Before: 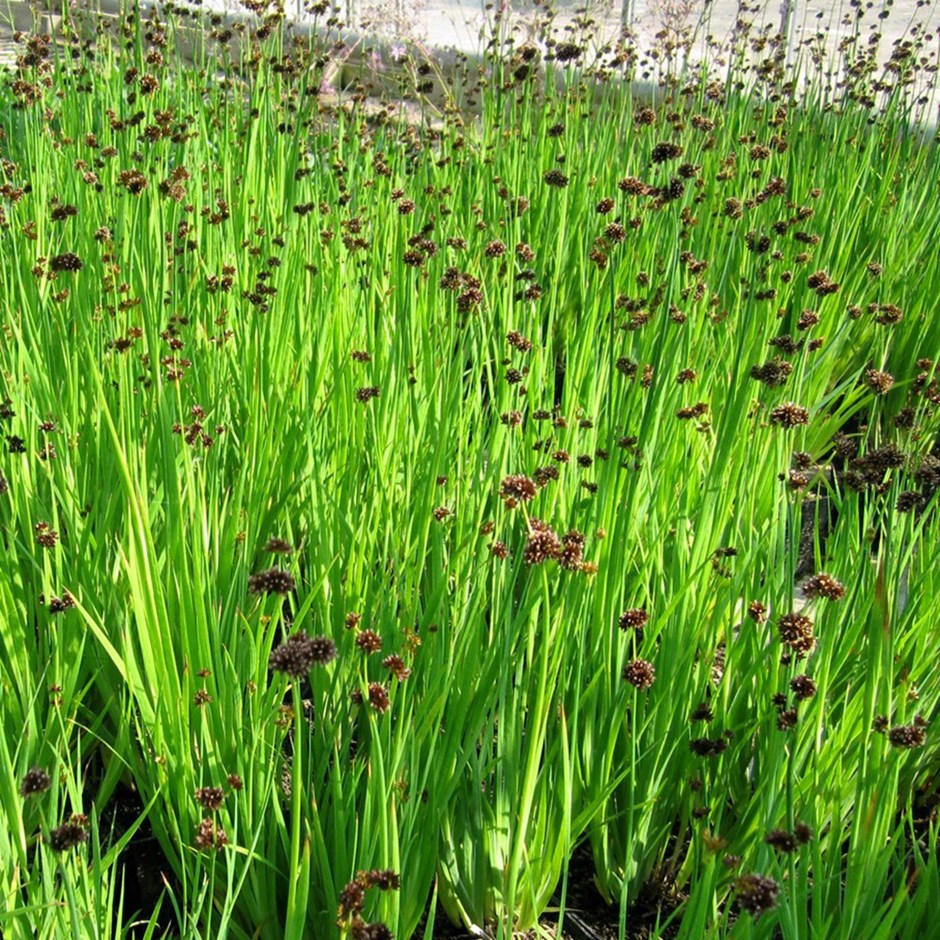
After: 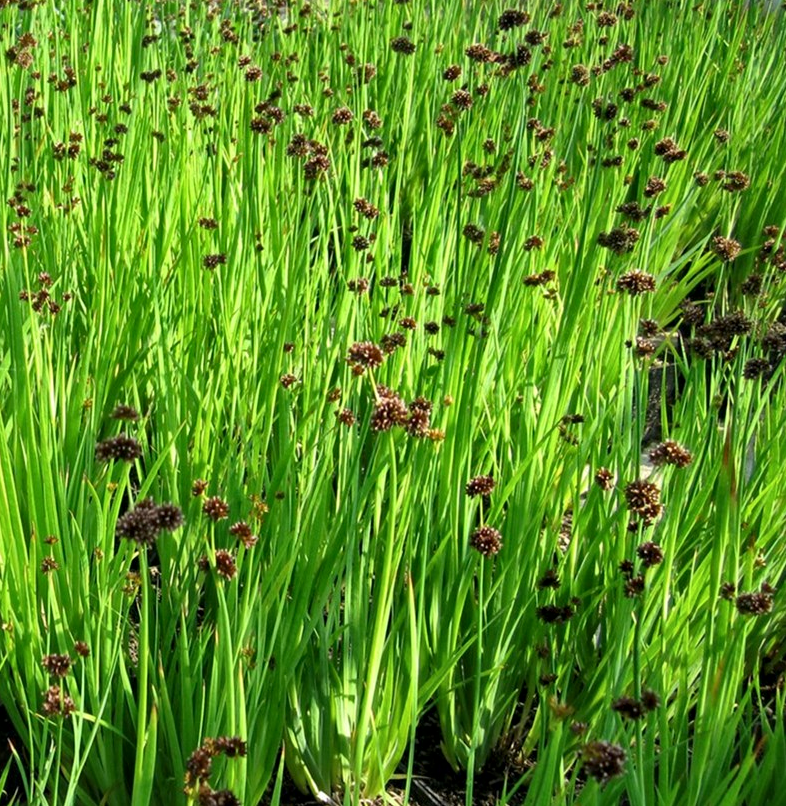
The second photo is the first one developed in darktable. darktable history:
crop: left 16.315%, top 14.246%
local contrast: mode bilateral grid, contrast 25, coarseness 50, detail 123%, midtone range 0.2
